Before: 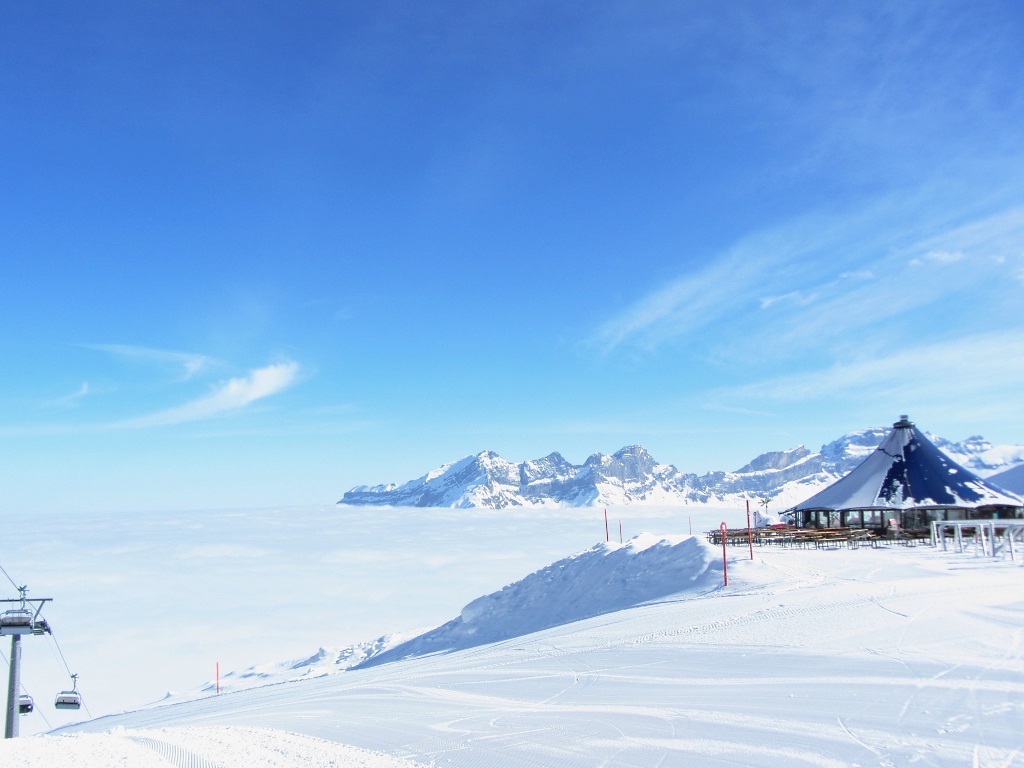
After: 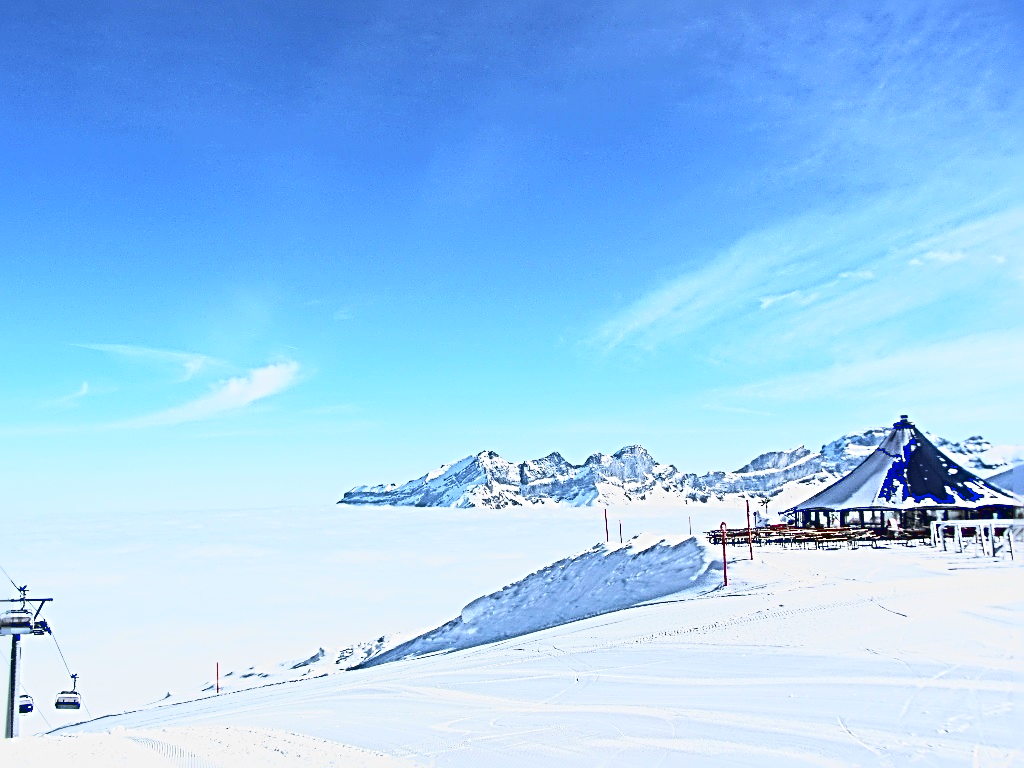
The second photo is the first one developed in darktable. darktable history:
tone curve: curves: ch0 [(0, 0.031) (0.145, 0.106) (0.319, 0.269) (0.495, 0.544) (0.707, 0.833) (0.859, 0.931) (1, 0.967)]; ch1 [(0, 0) (0.279, 0.218) (0.424, 0.411) (0.495, 0.504) (0.538, 0.55) (0.578, 0.595) (0.707, 0.778) (1, 1)]; ch2 [(0, 0) (0.125, 0.089) (0.353, 0.329) (0.436, 0.432) (0.552, 0.554) (0.615, 0.674) (1, 1)], color space Lab, linked channels, preserve colors none
sharpen: radius 4.045, amount 1.985
